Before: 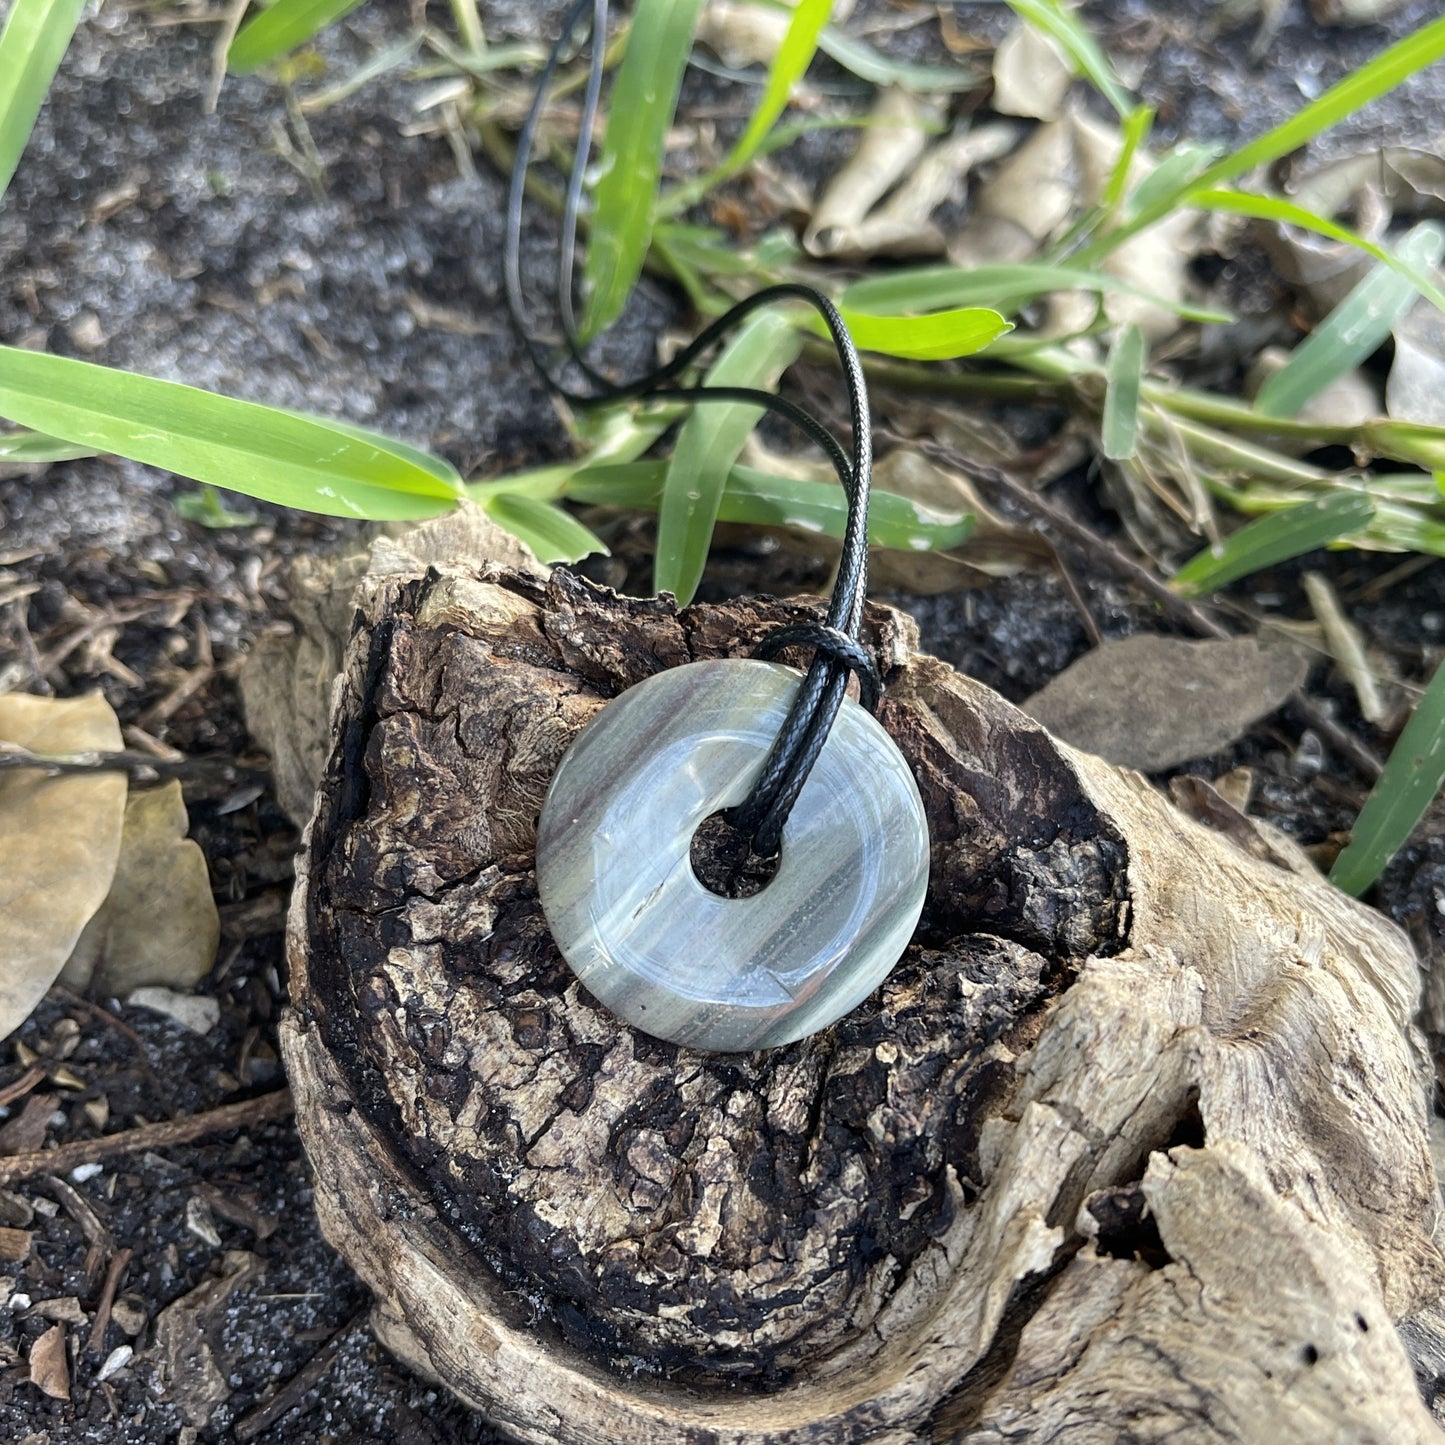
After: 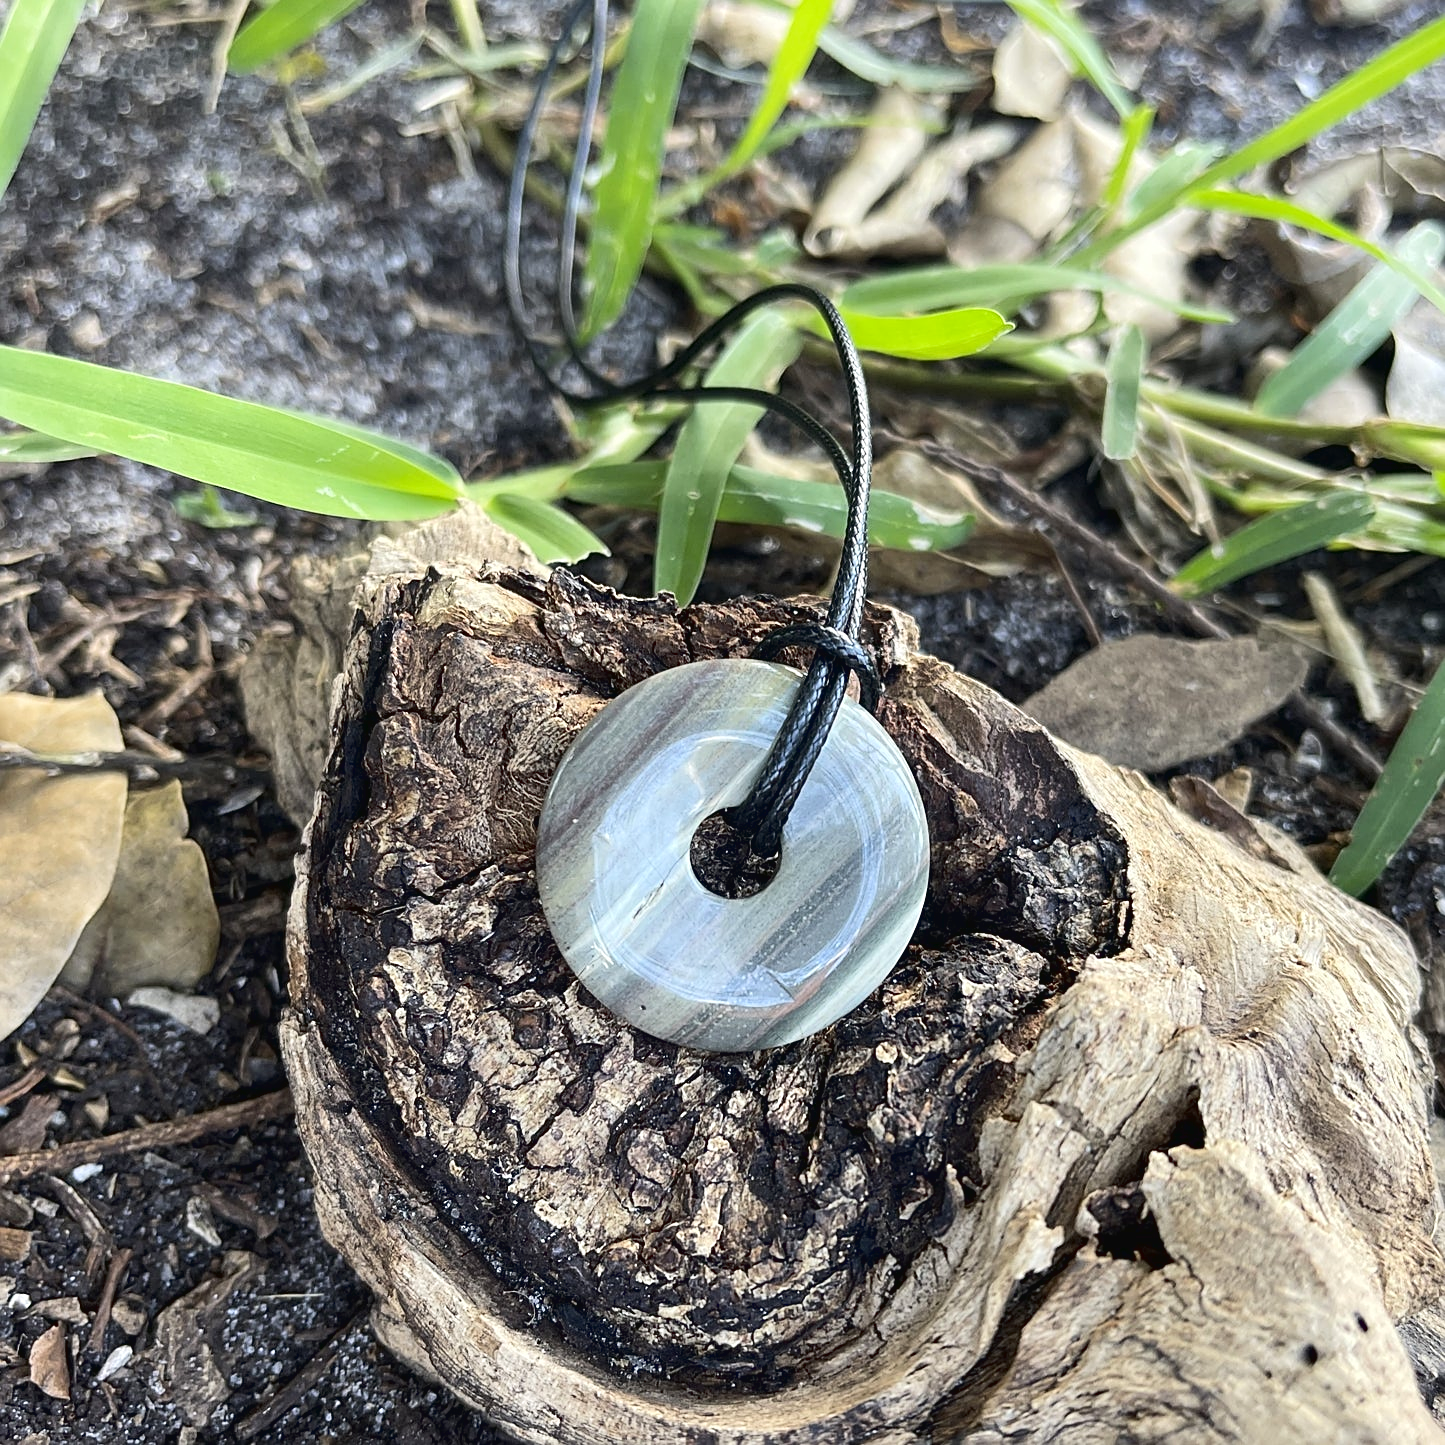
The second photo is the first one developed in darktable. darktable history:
sharpen: on, module defaults
tone curve: curves: ch0 [(0.016, 0.023) (0.248, 0.252) (0.732, 0.797) (1, 1)], color space Lab, linked channels, preserve colors none
